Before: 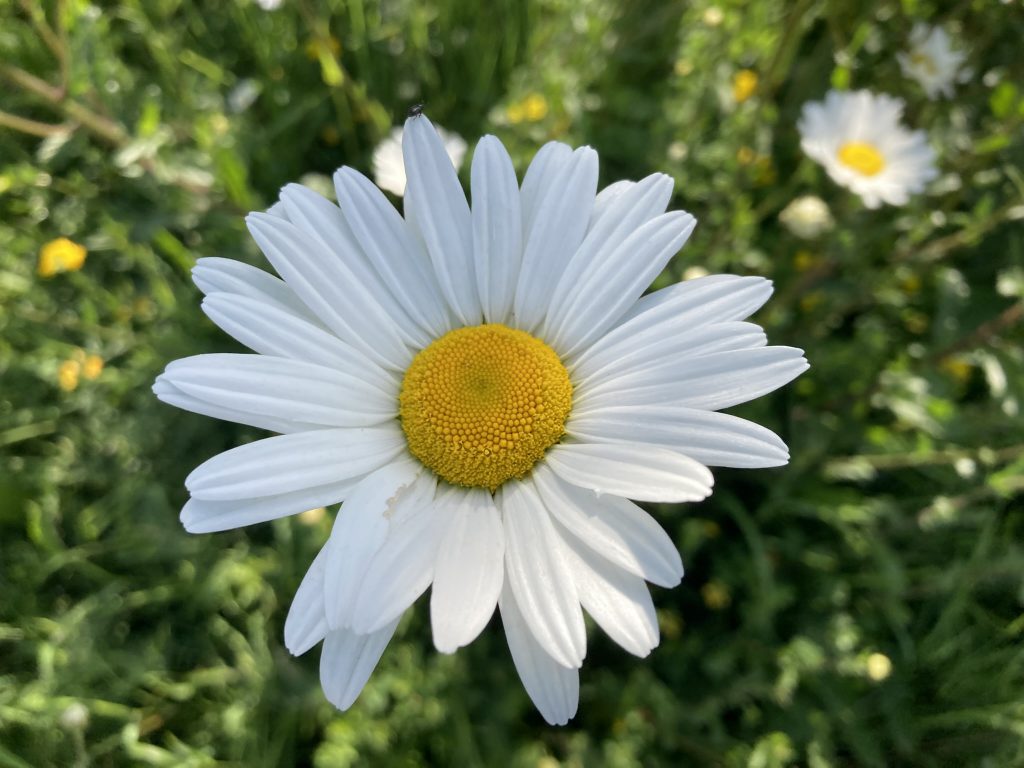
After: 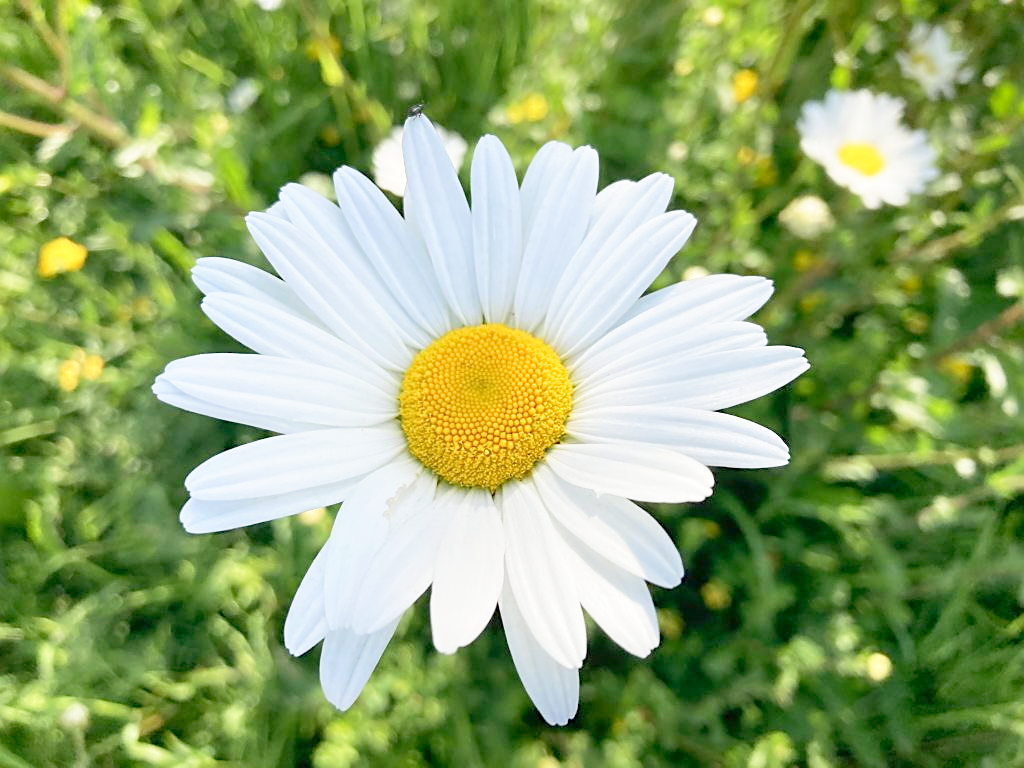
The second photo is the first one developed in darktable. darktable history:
levels: levels [0, 0.397, 0.955]
base curve: curves: ch0 [(0, 0) (0.088, 0.125) (0.176, 0.251) (0.354, 0.501) (0.613, 0.749) (1, 0.877)], preserve colors none
tone equalizer: on, module defaults
sharpen: on, module defaults
